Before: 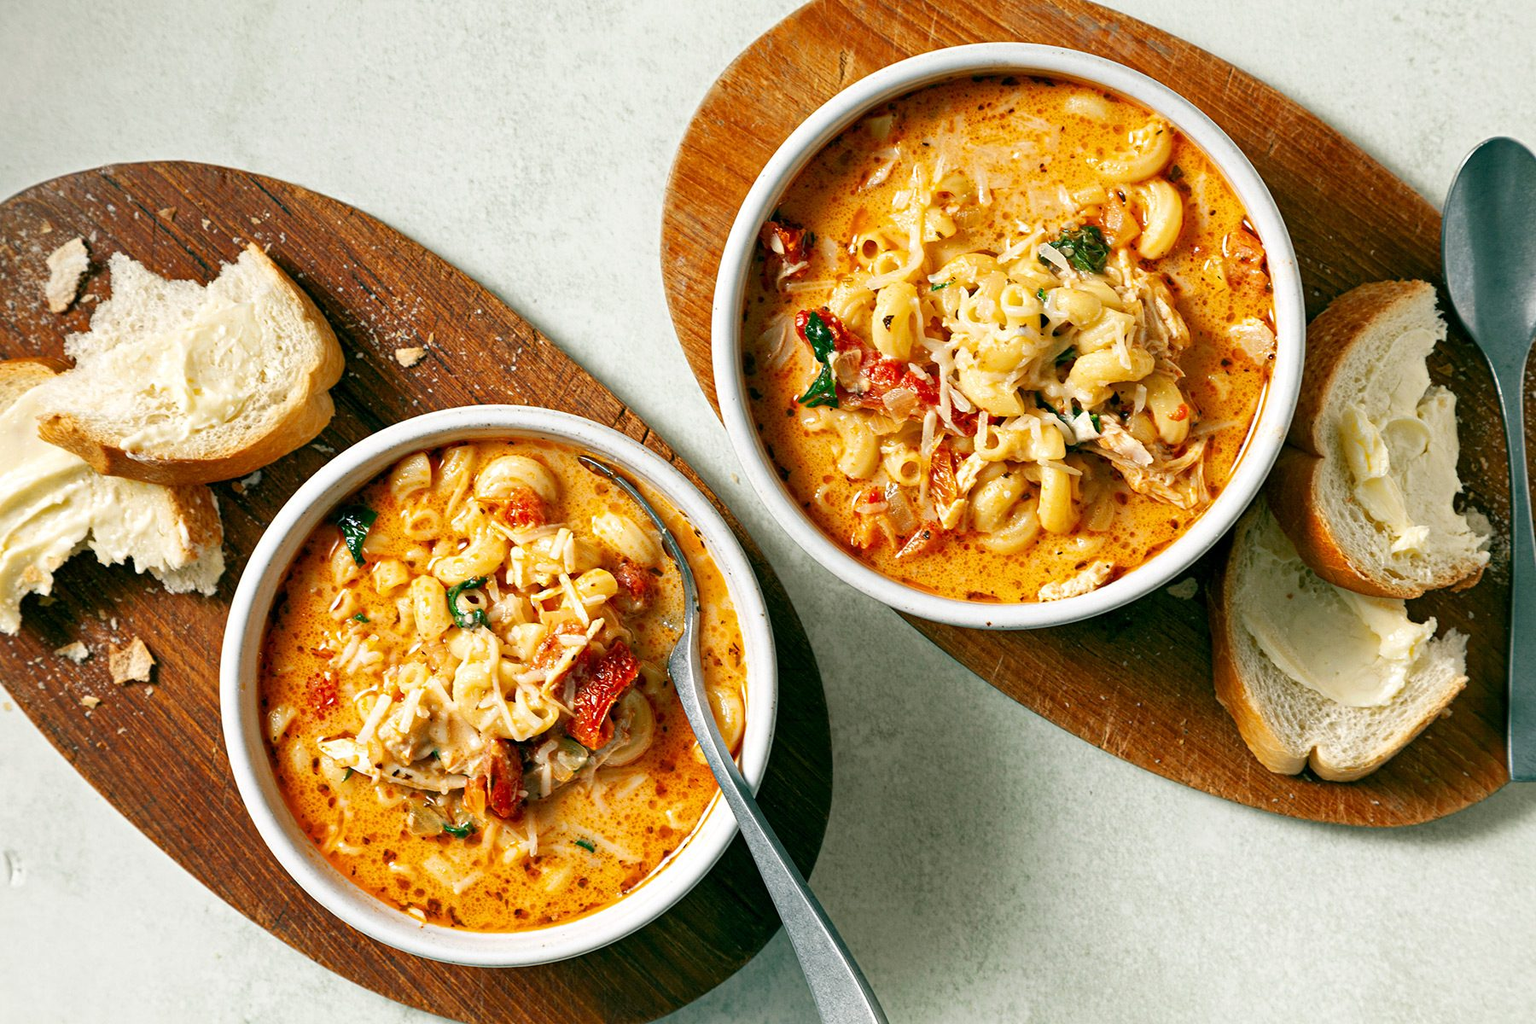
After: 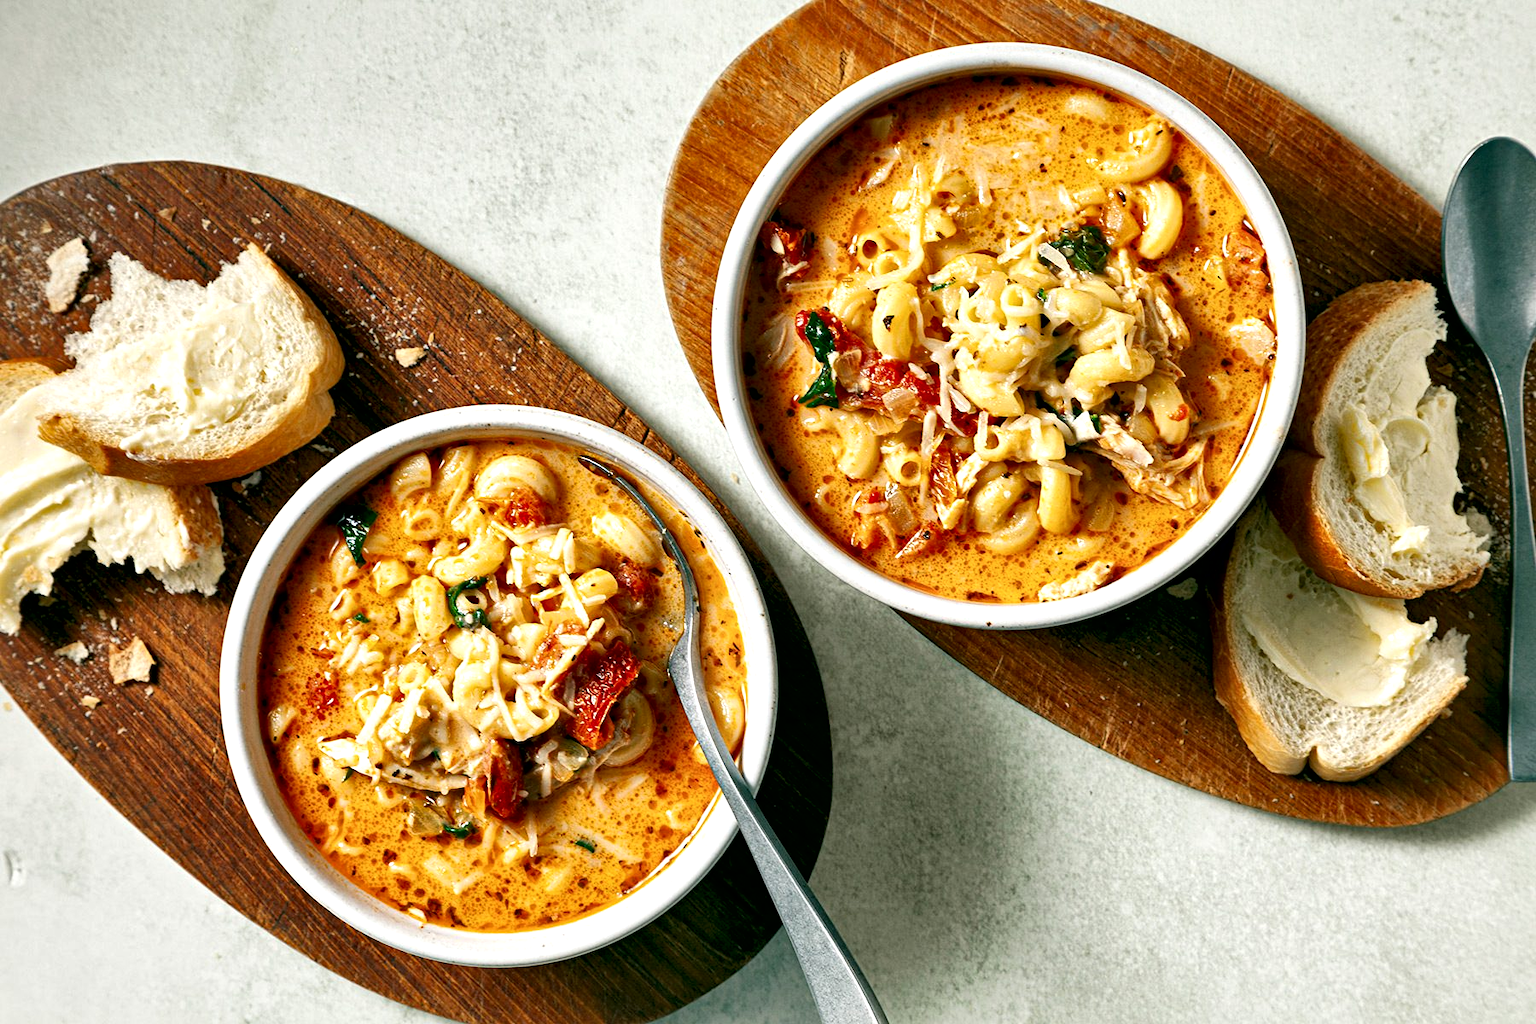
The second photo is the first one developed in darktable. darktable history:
local contrast: mode bilateral grid, contrast 70, coarseness 74, detail 181%, midtone range 0.2
